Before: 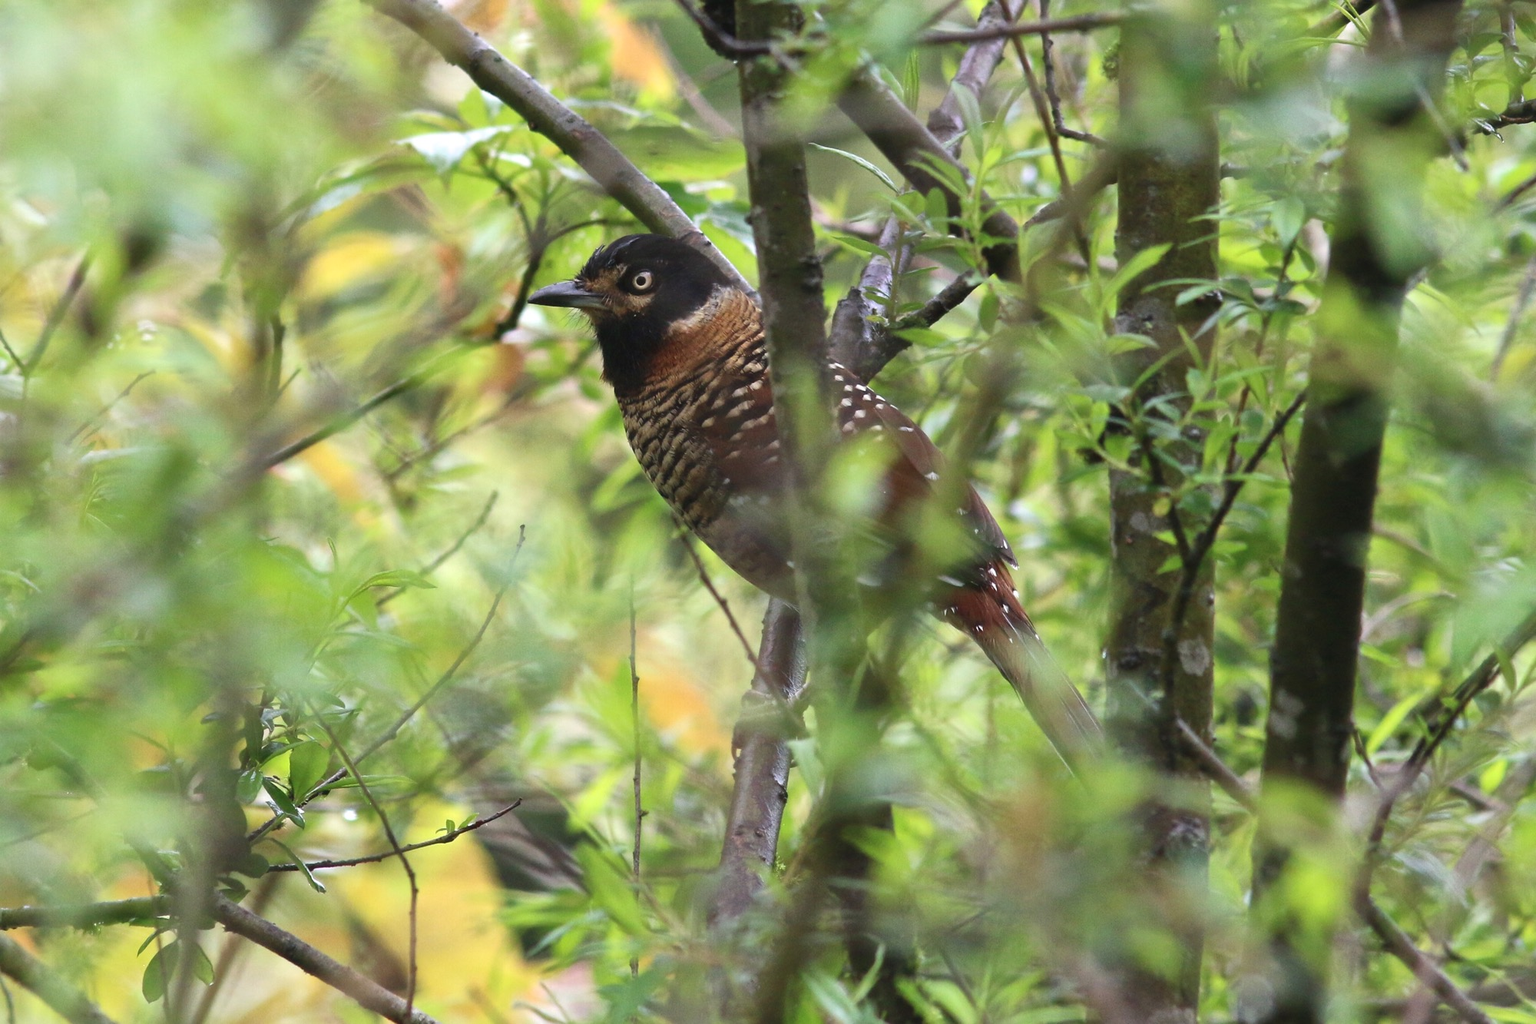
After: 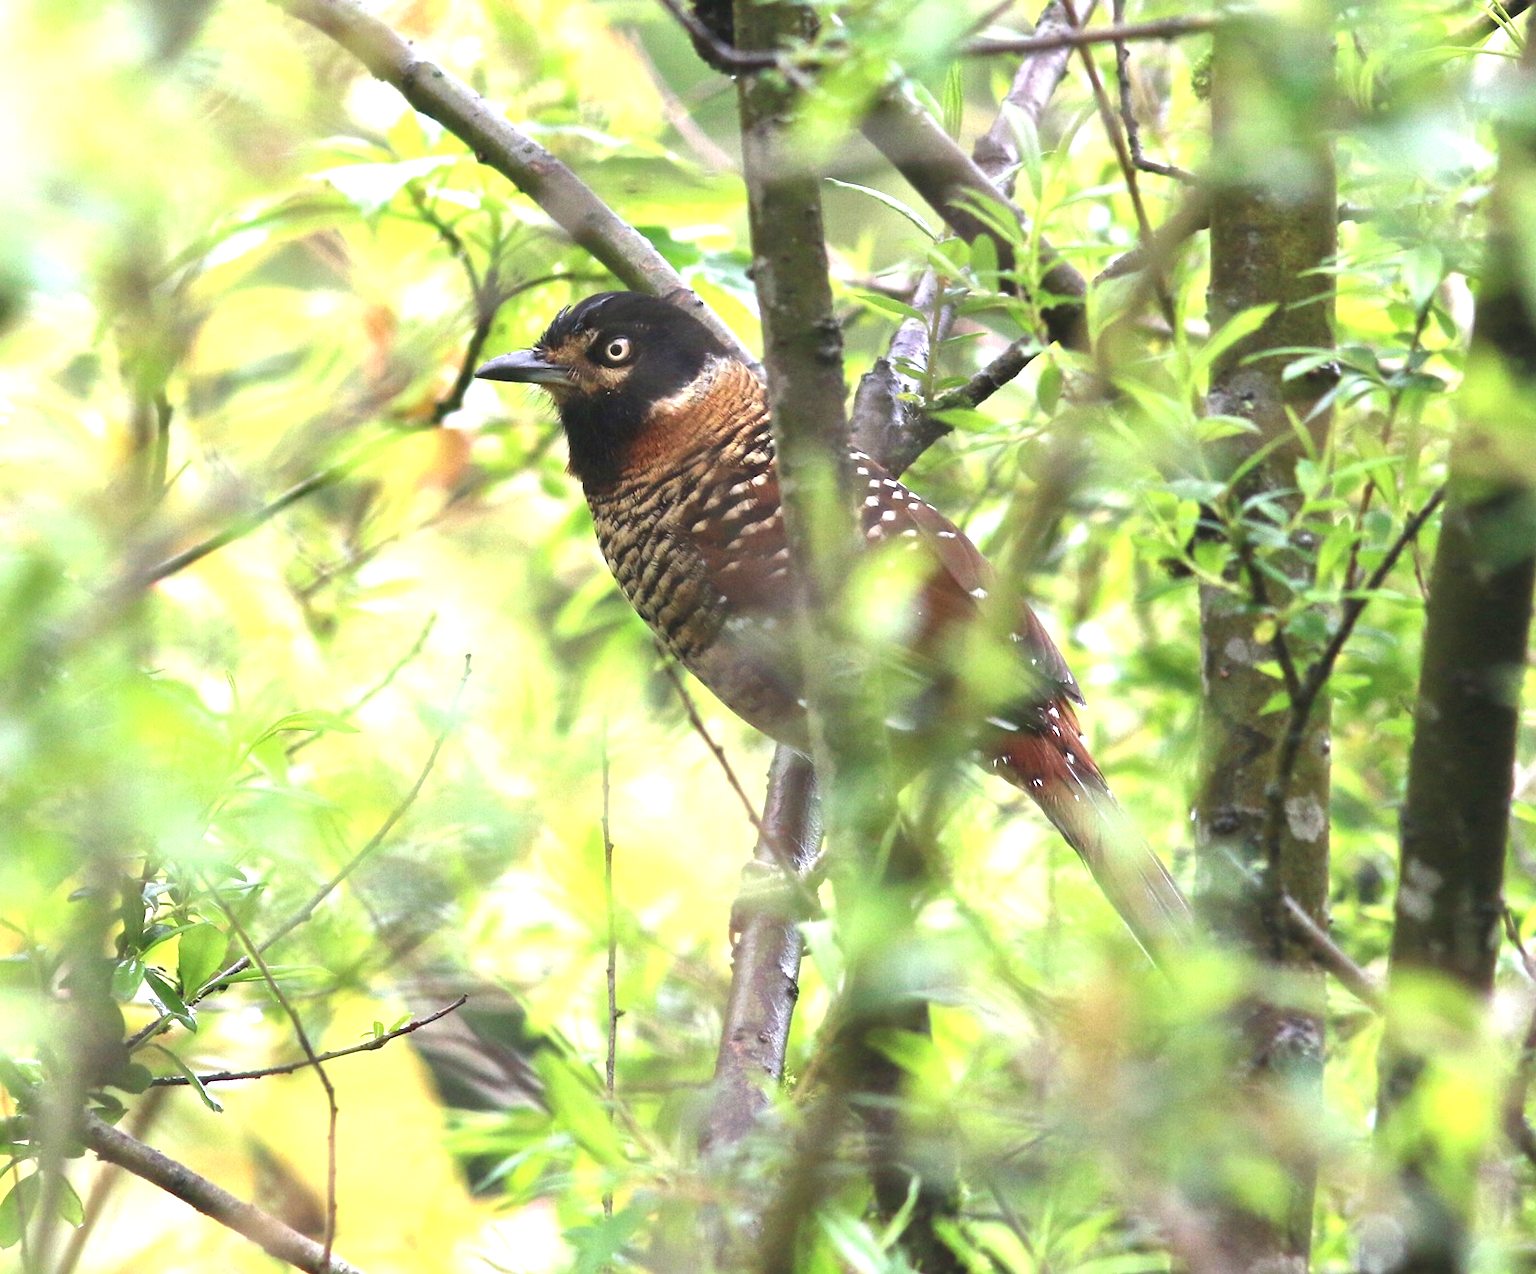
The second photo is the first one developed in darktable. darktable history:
crop and rotate: left 9.559%, right 10.177%
exposure: exposure 1.159 EV, compensate highlight preservation false
